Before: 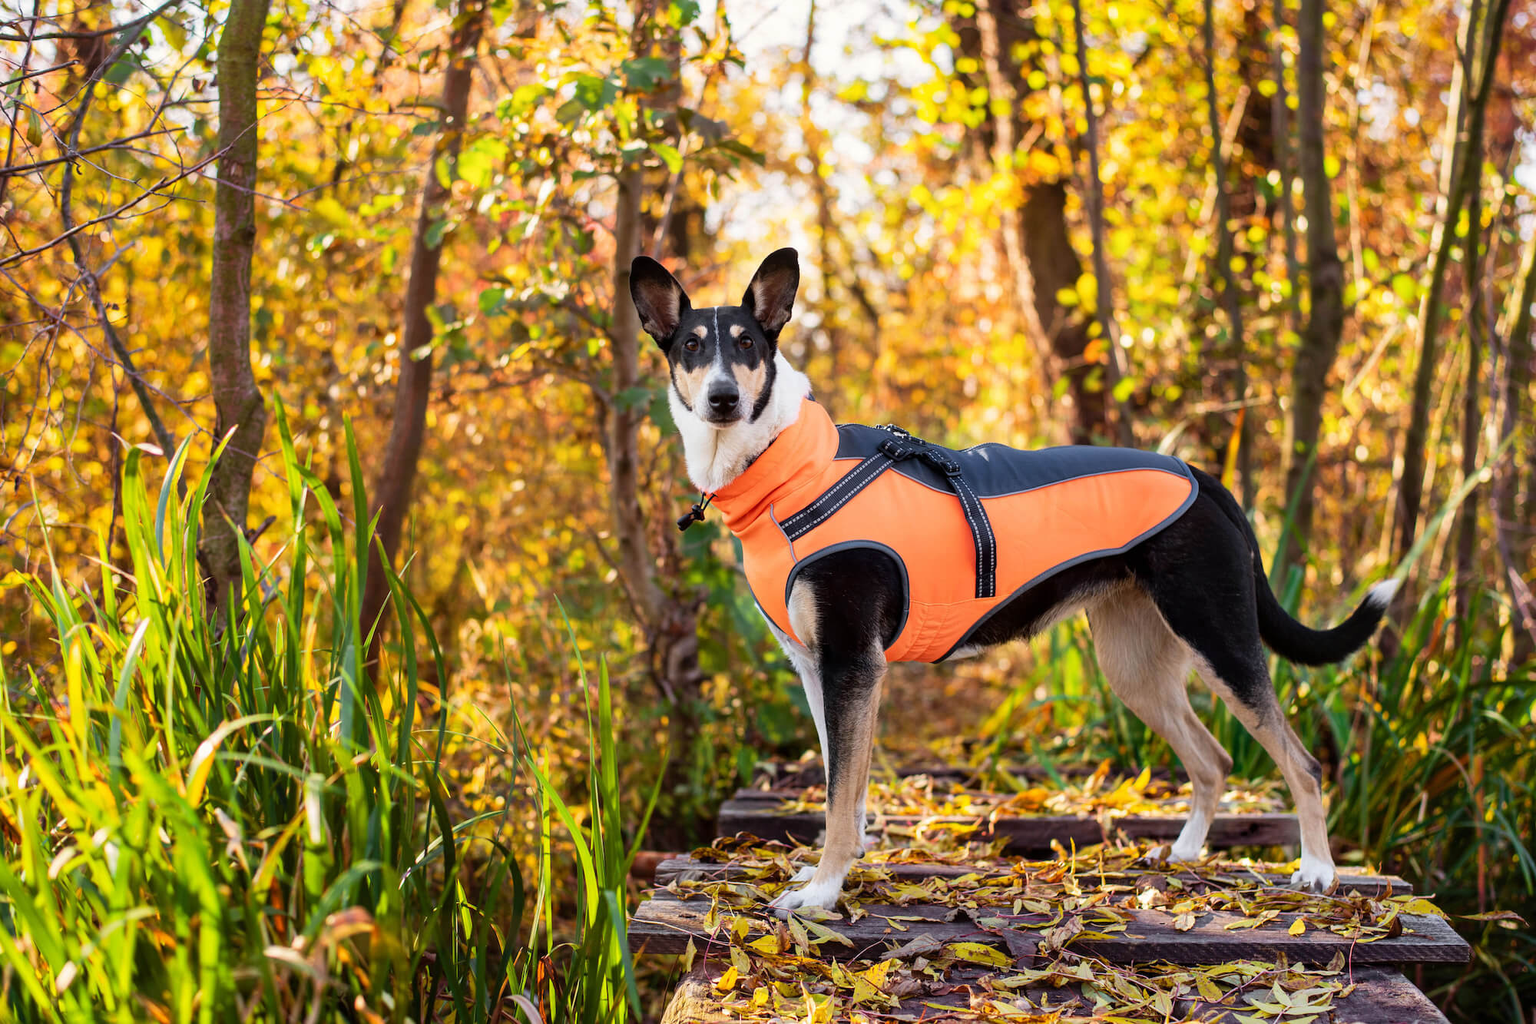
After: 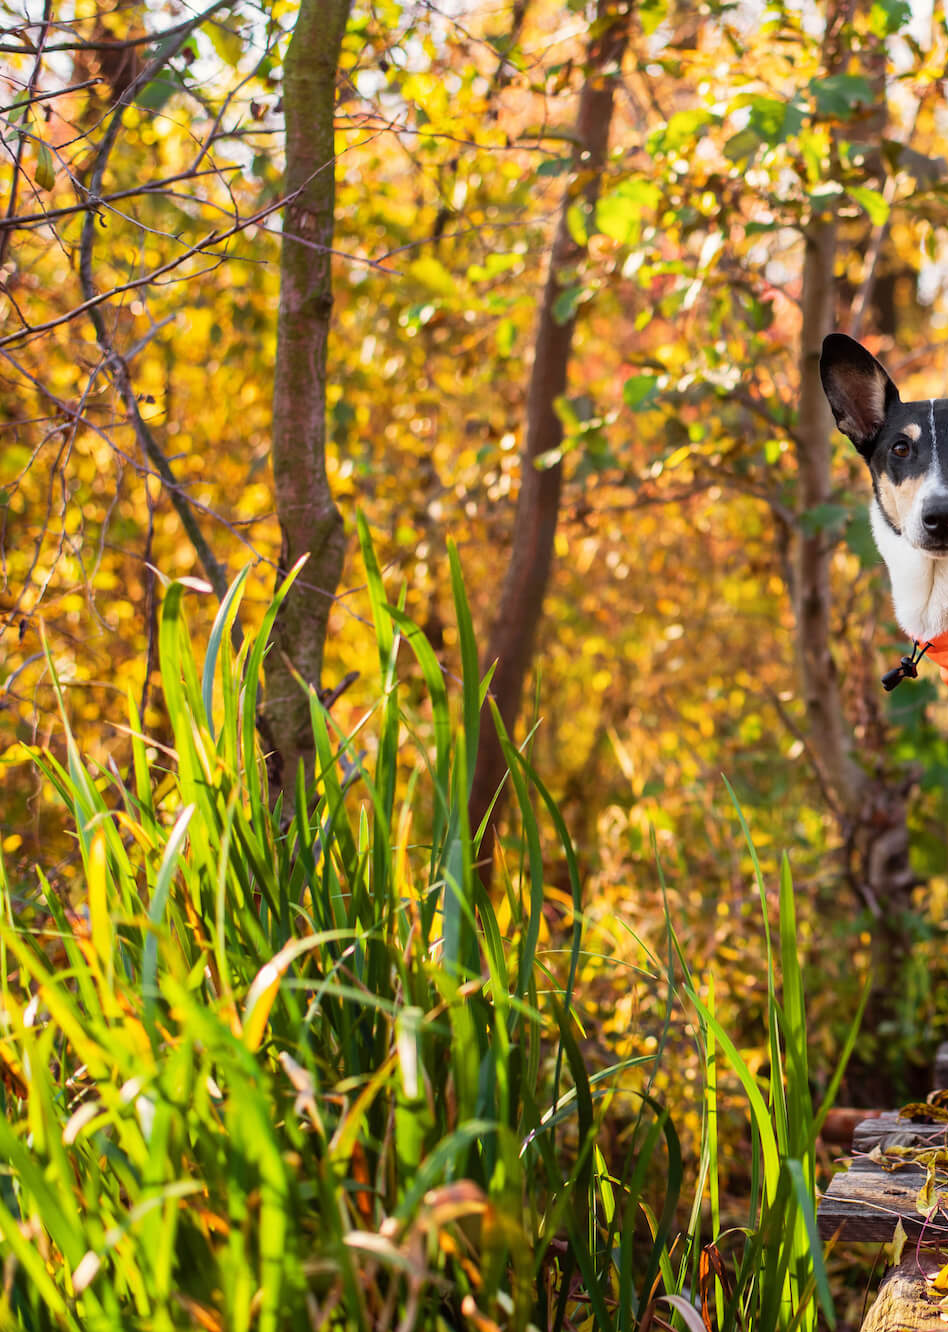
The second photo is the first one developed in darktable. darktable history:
crop and rotate: left 0.018%, top 0%, right 52.555%
